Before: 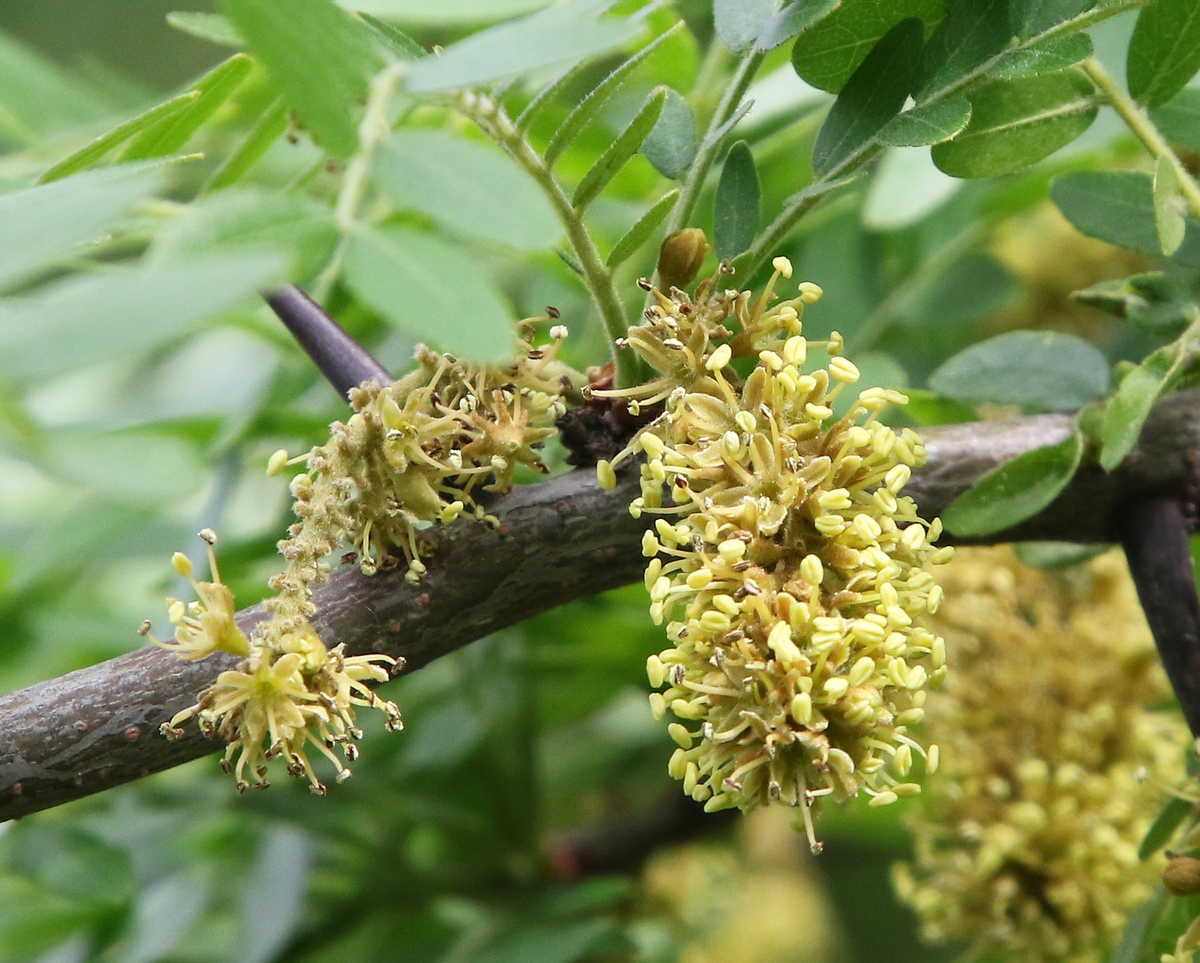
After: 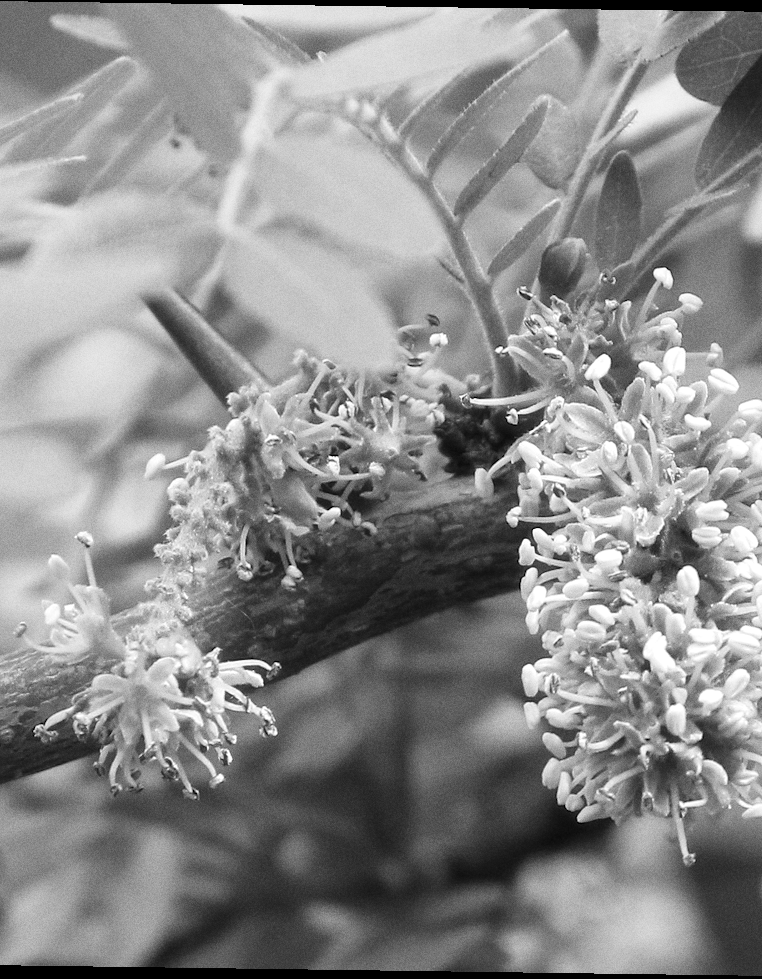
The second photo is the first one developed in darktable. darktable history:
rotate and perspective: rotation 0.8°, automatic cropping off
color balance rgb: perceptual saturation grading › global saturation 35%, perceptual saturation grading › highlights -25%, perceptual saturation grading › shadows 50%
crop: left 10.644%, right 26.528%
color contrast: green-magenta contrast 0, blue-yellow contrast 0
grain: coarseness 0.09 ISO
exposure: black level correction 0.002, exposure 0.15 EV, compensate highlight preservation false
rgb levels: preserve colors max RGB
haze removal: strength -0.1, adaptive false
